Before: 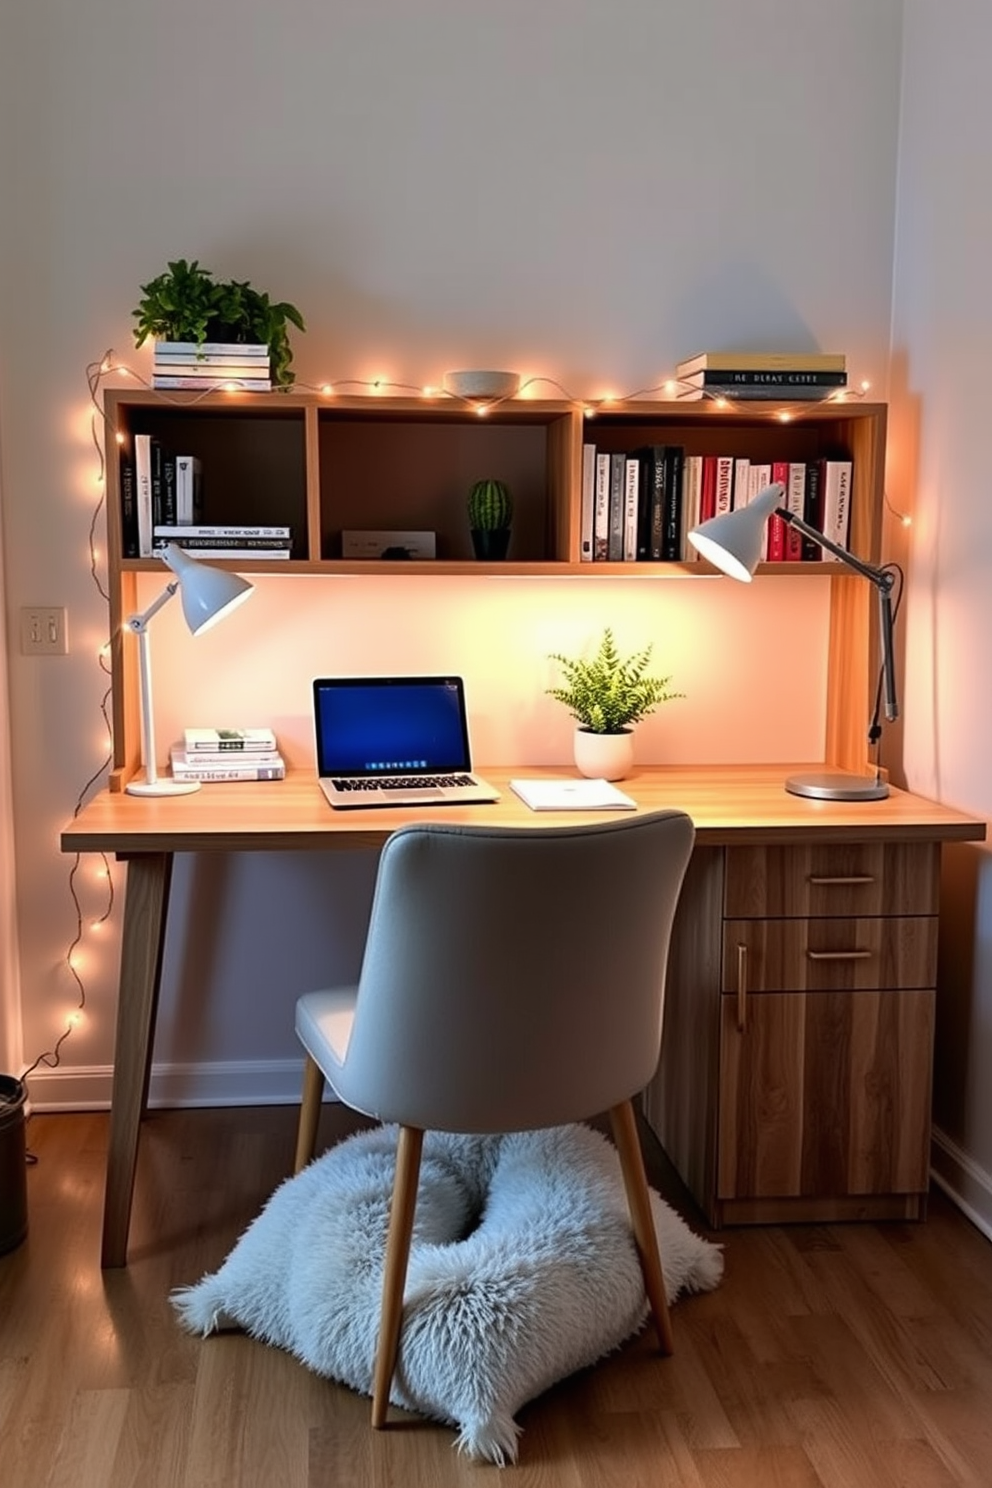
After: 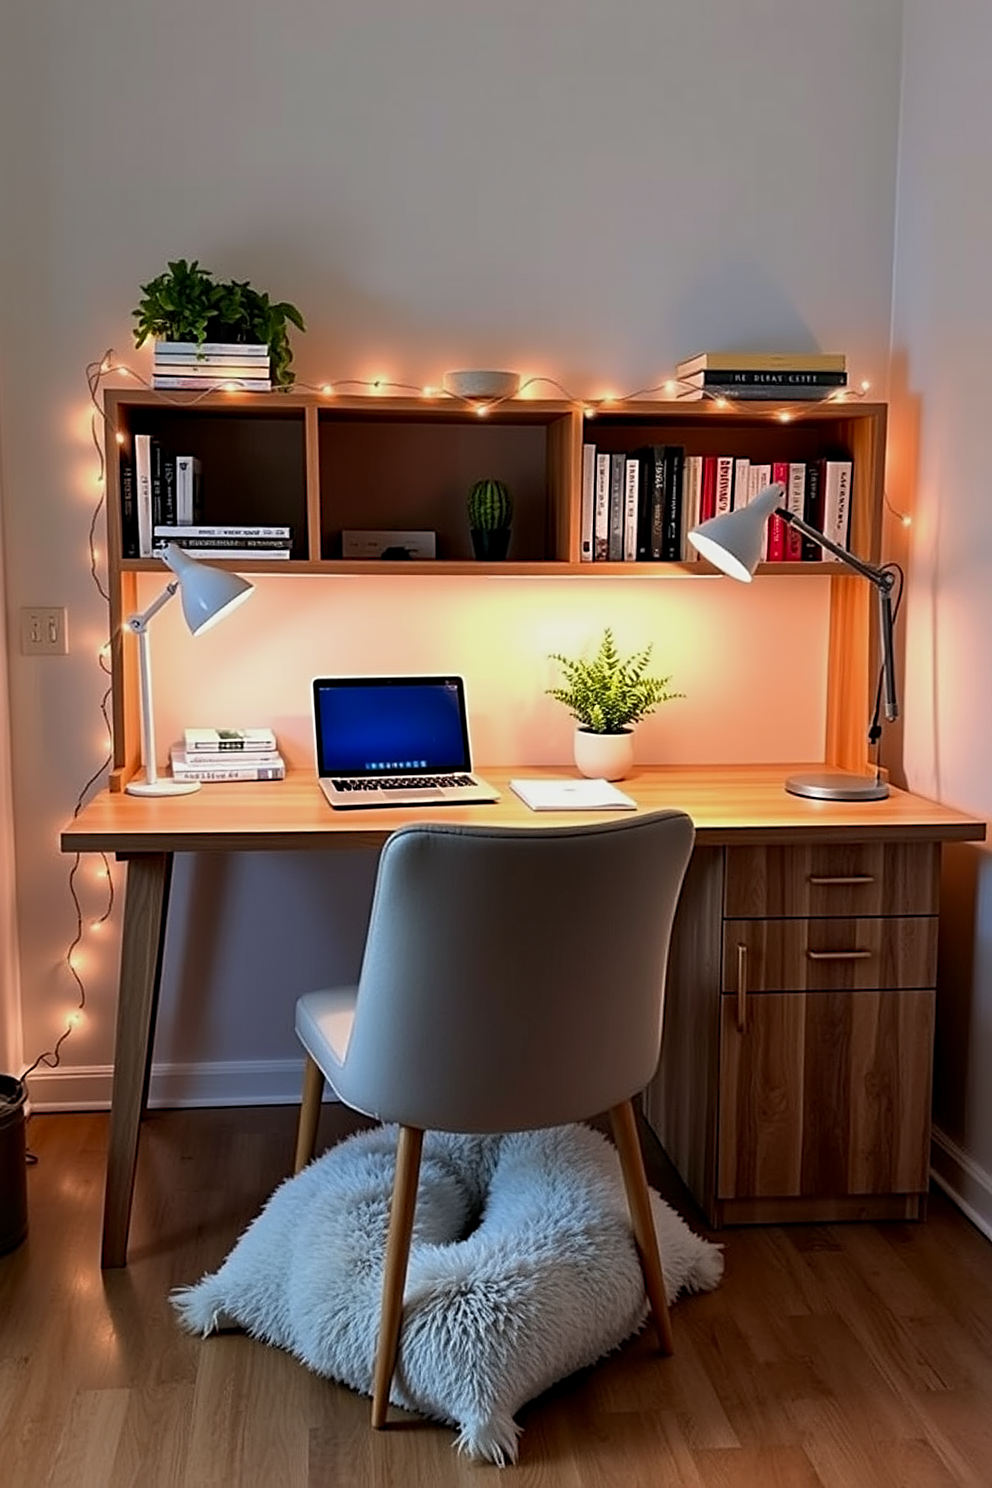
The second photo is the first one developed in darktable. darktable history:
vibrance: vibrance 50%
exposure: black level correction 0.001, exposure -0.2 EV, compensate highlight preservation false
sharpen: on, module defaults
